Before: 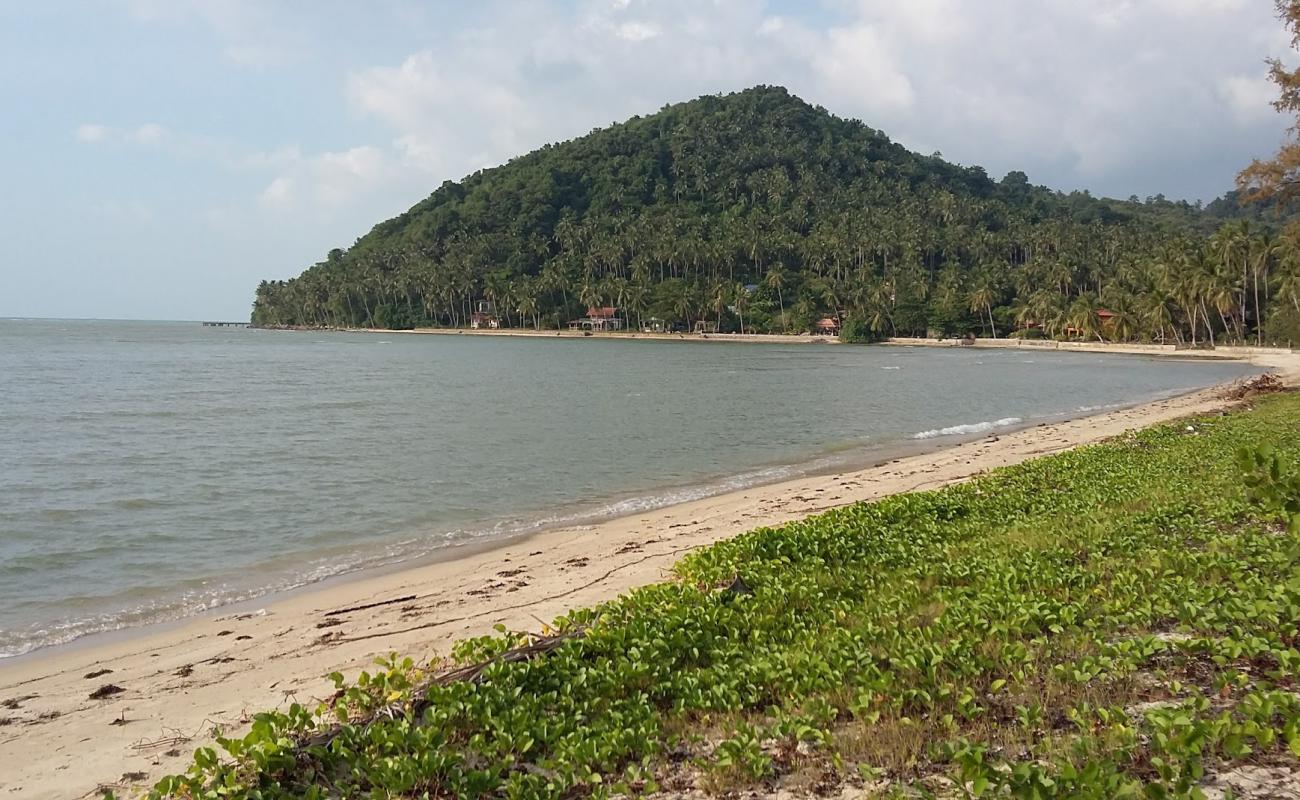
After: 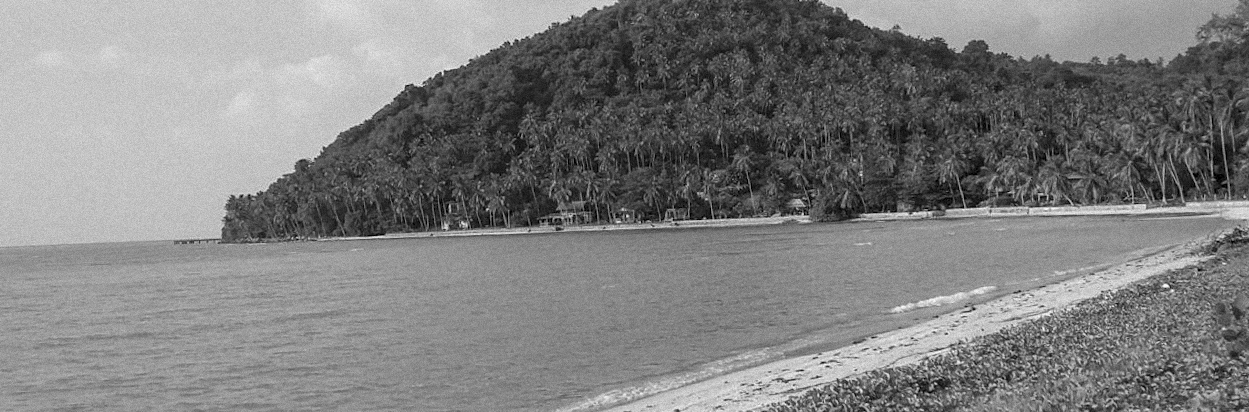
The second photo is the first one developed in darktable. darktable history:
crop and rotate: top 10.605%, bottom 33.274%
local contrast: on, module defaults
grain: mid-tones bias 0%
color calibration: illuminant custom, x 0.368, y 0.373, temperature 4330.32 K
rotate and perspective: rotation -3.52°, crop left 0.036, crop right 0.964, crop top 0.081, crop bottom 0.919
monochrome: a 32, b 64, size 2.3
